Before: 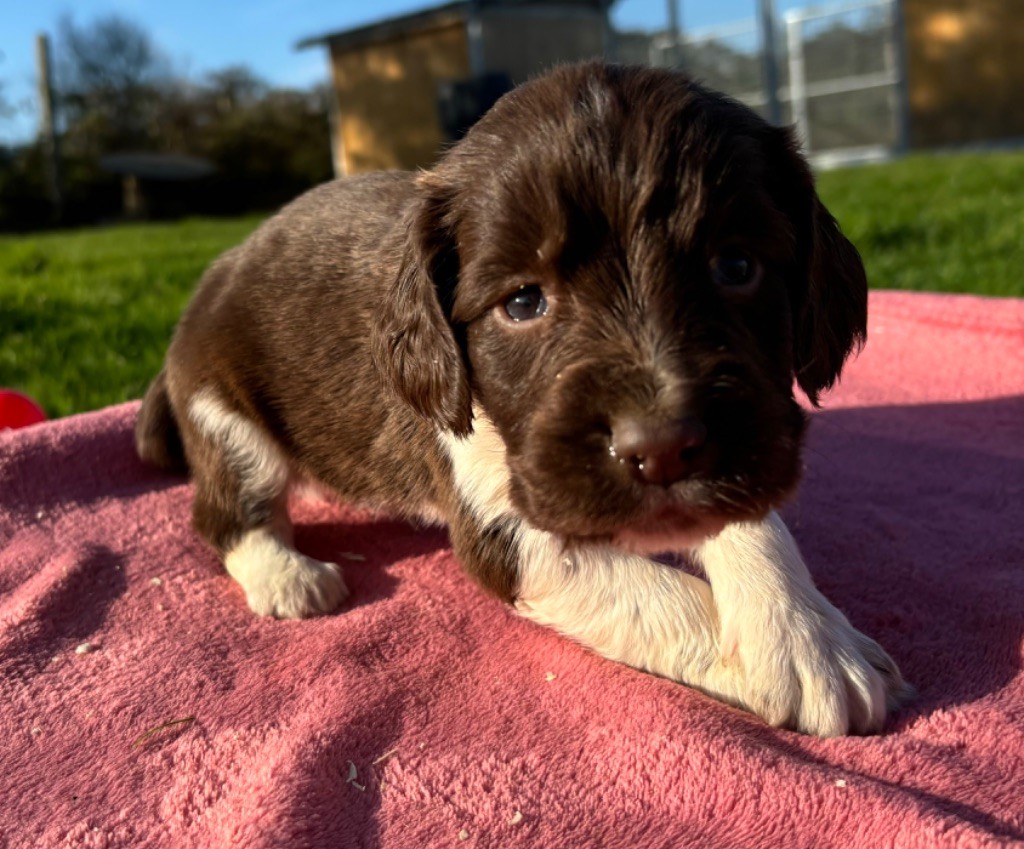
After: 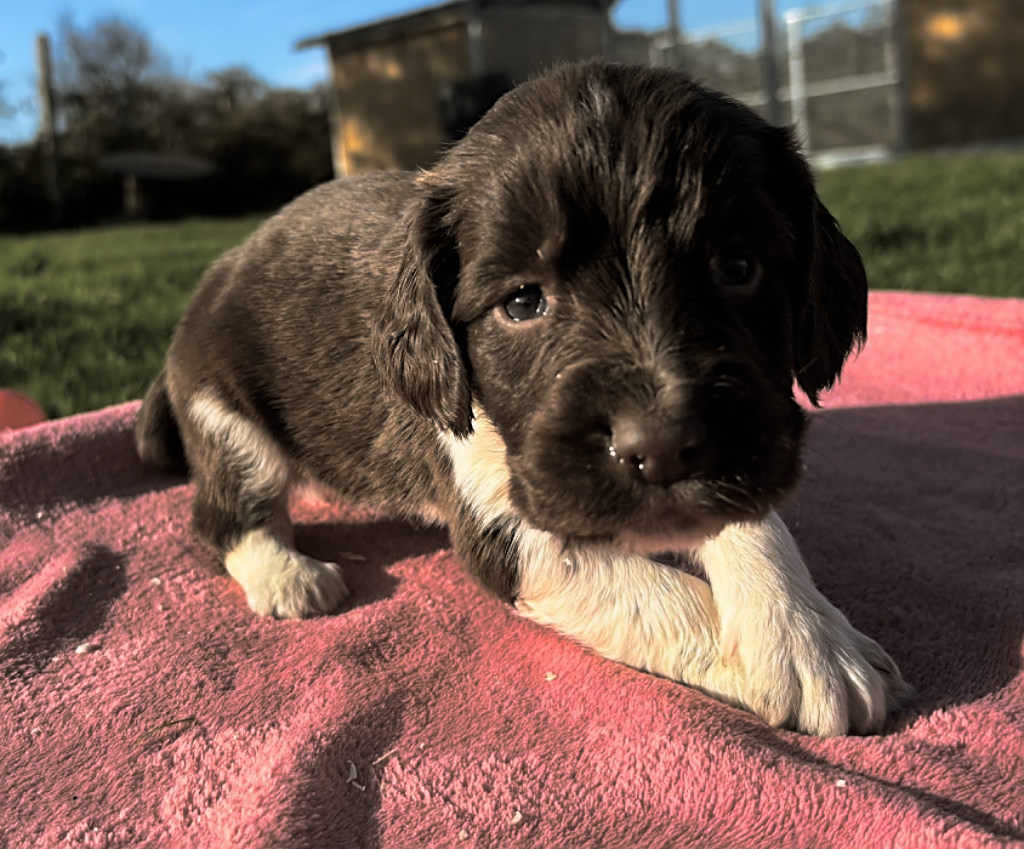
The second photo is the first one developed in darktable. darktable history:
sharpen: on, module defaults
split-toning: shadows › hue 46.8°, shadows › saturation 0.17, highlights › hue 316.8°, highlights › saturation 0.27, balance -51.82
